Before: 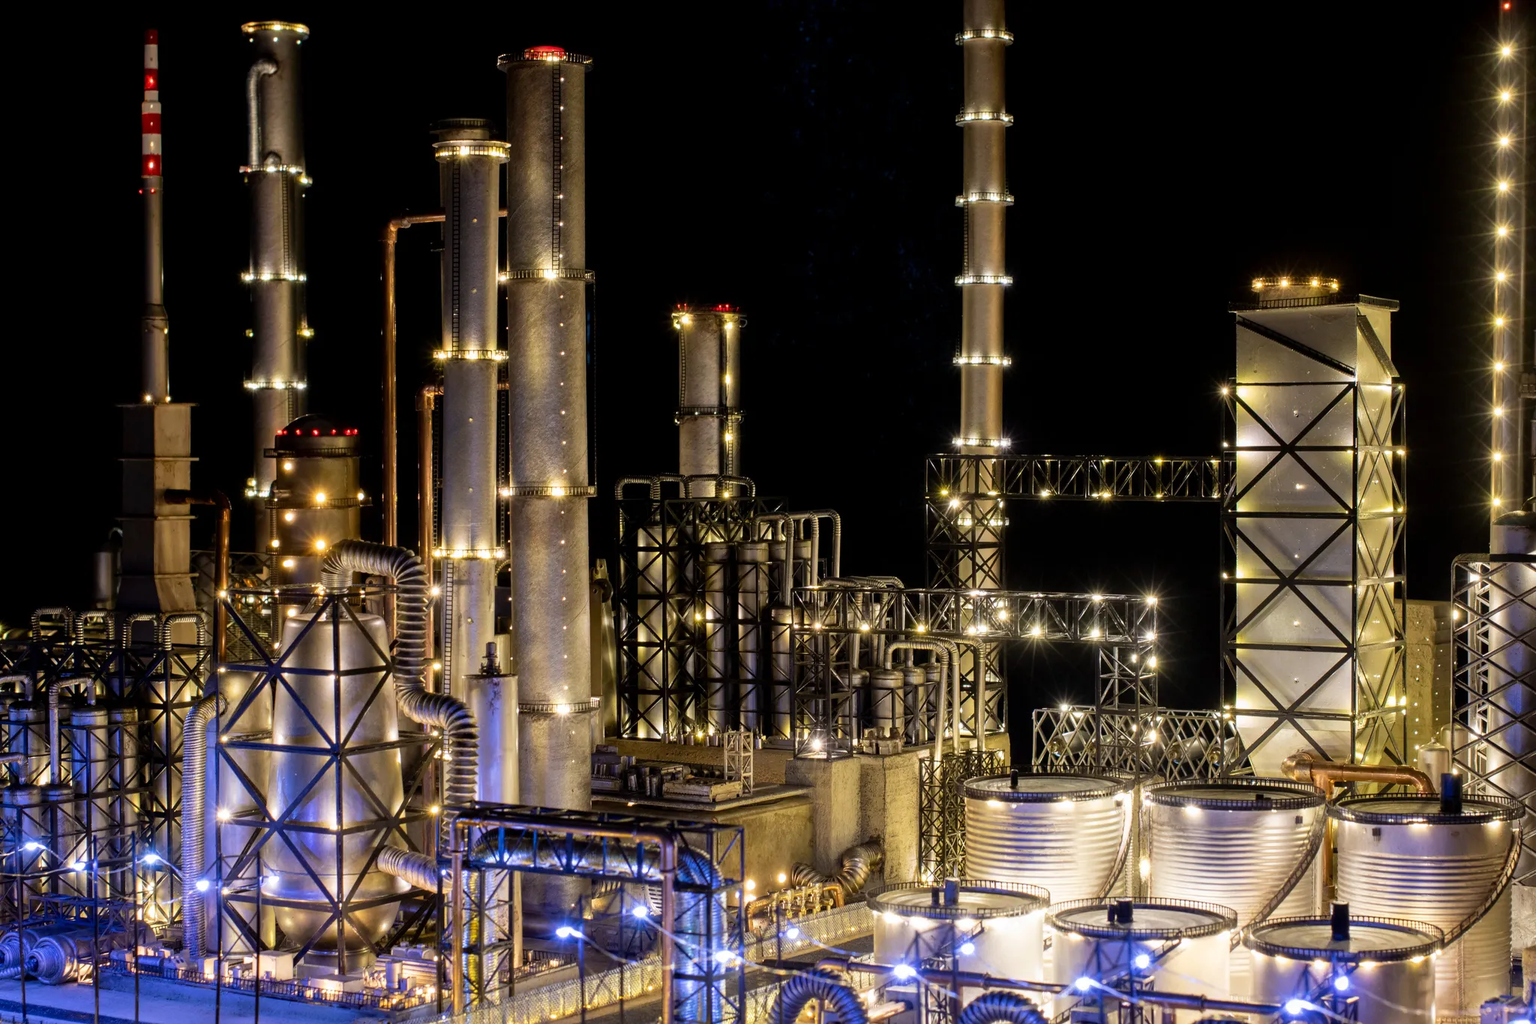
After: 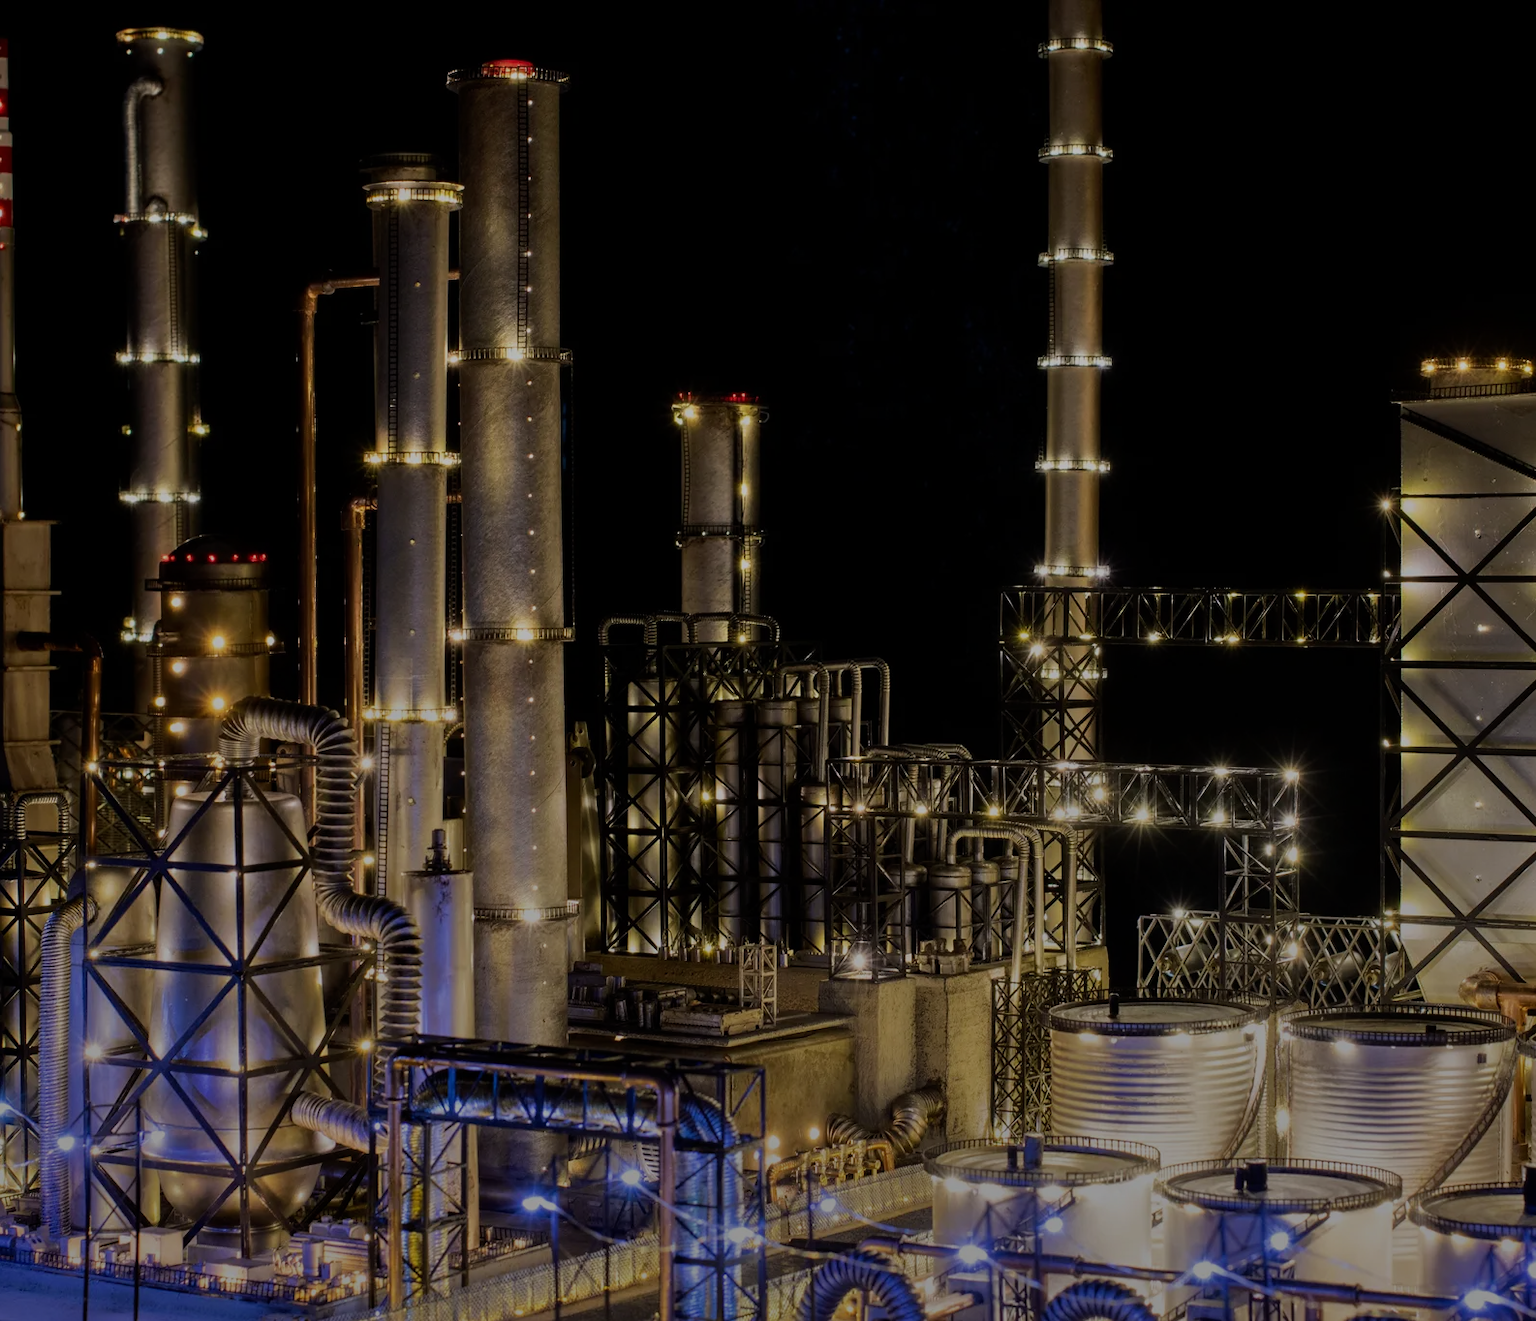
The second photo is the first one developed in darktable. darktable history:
graduated density: rotation -180°, offset 24.95
crop: left 9.88%, right 12.664%
tone equalizer: -8 EV -2 EV, -7 EV -2 EV, -6 EV -2 EV, -5 EV -2 EV, -4 EV -2 EV, -3 EV -2 EV, -2 EV -2 EV, -1 EV -1.63 EV, +0 EV -2 EV
exposure: black level correction 0, exposure 0.7 EV, compensate exposure bias true, compensate highlight preservation false
